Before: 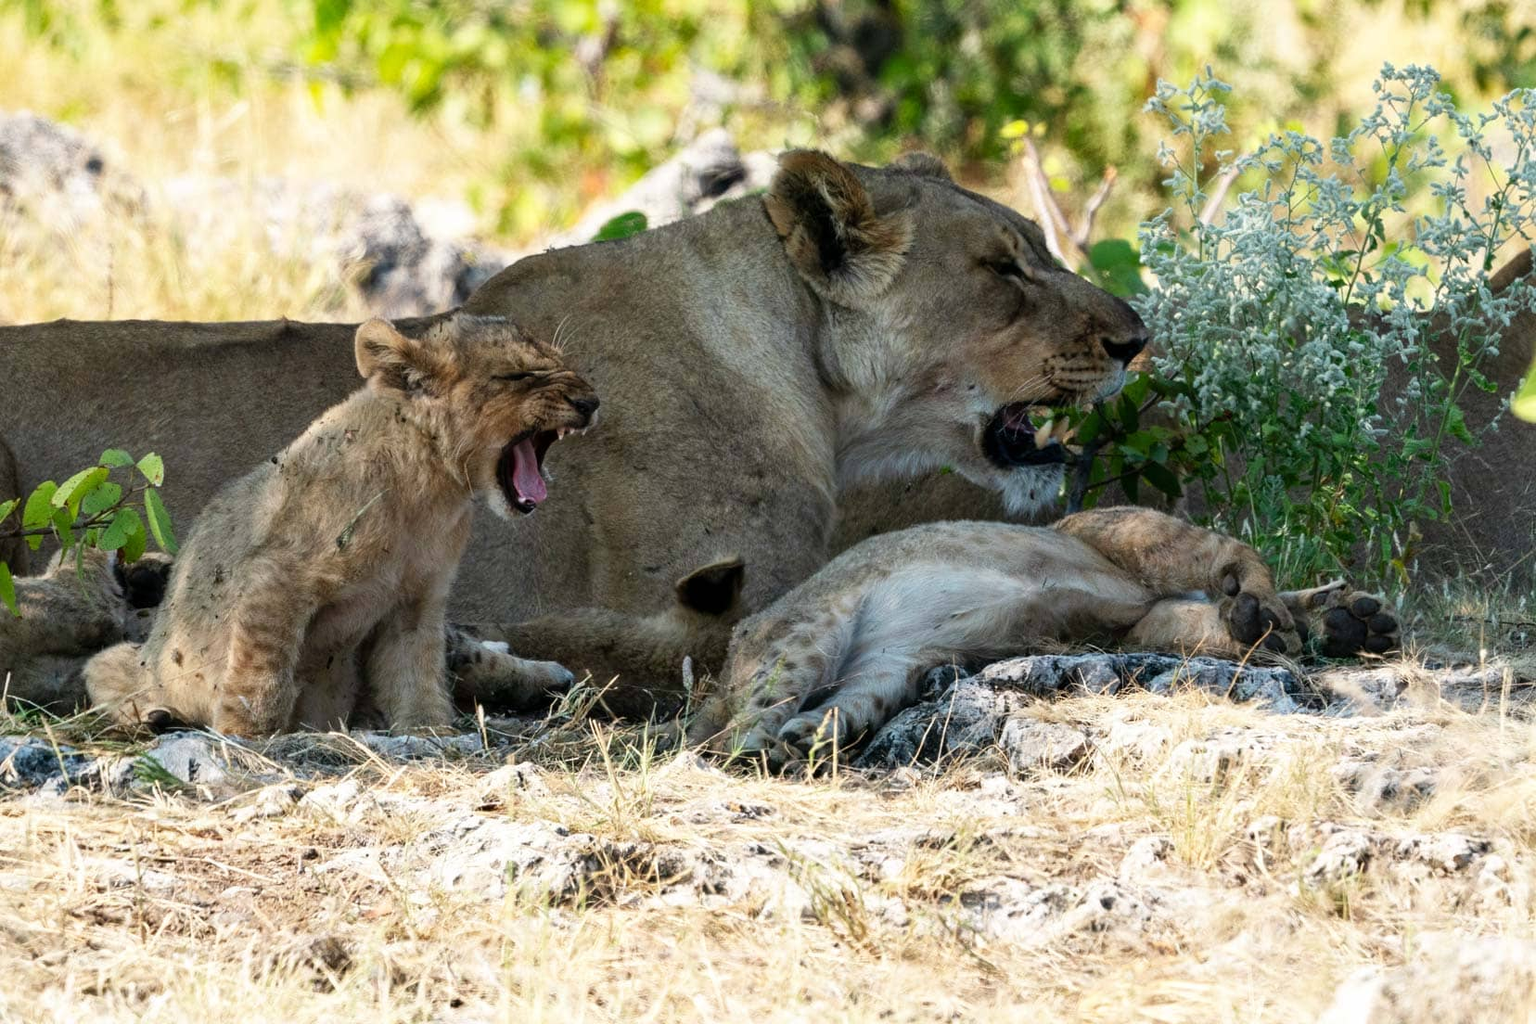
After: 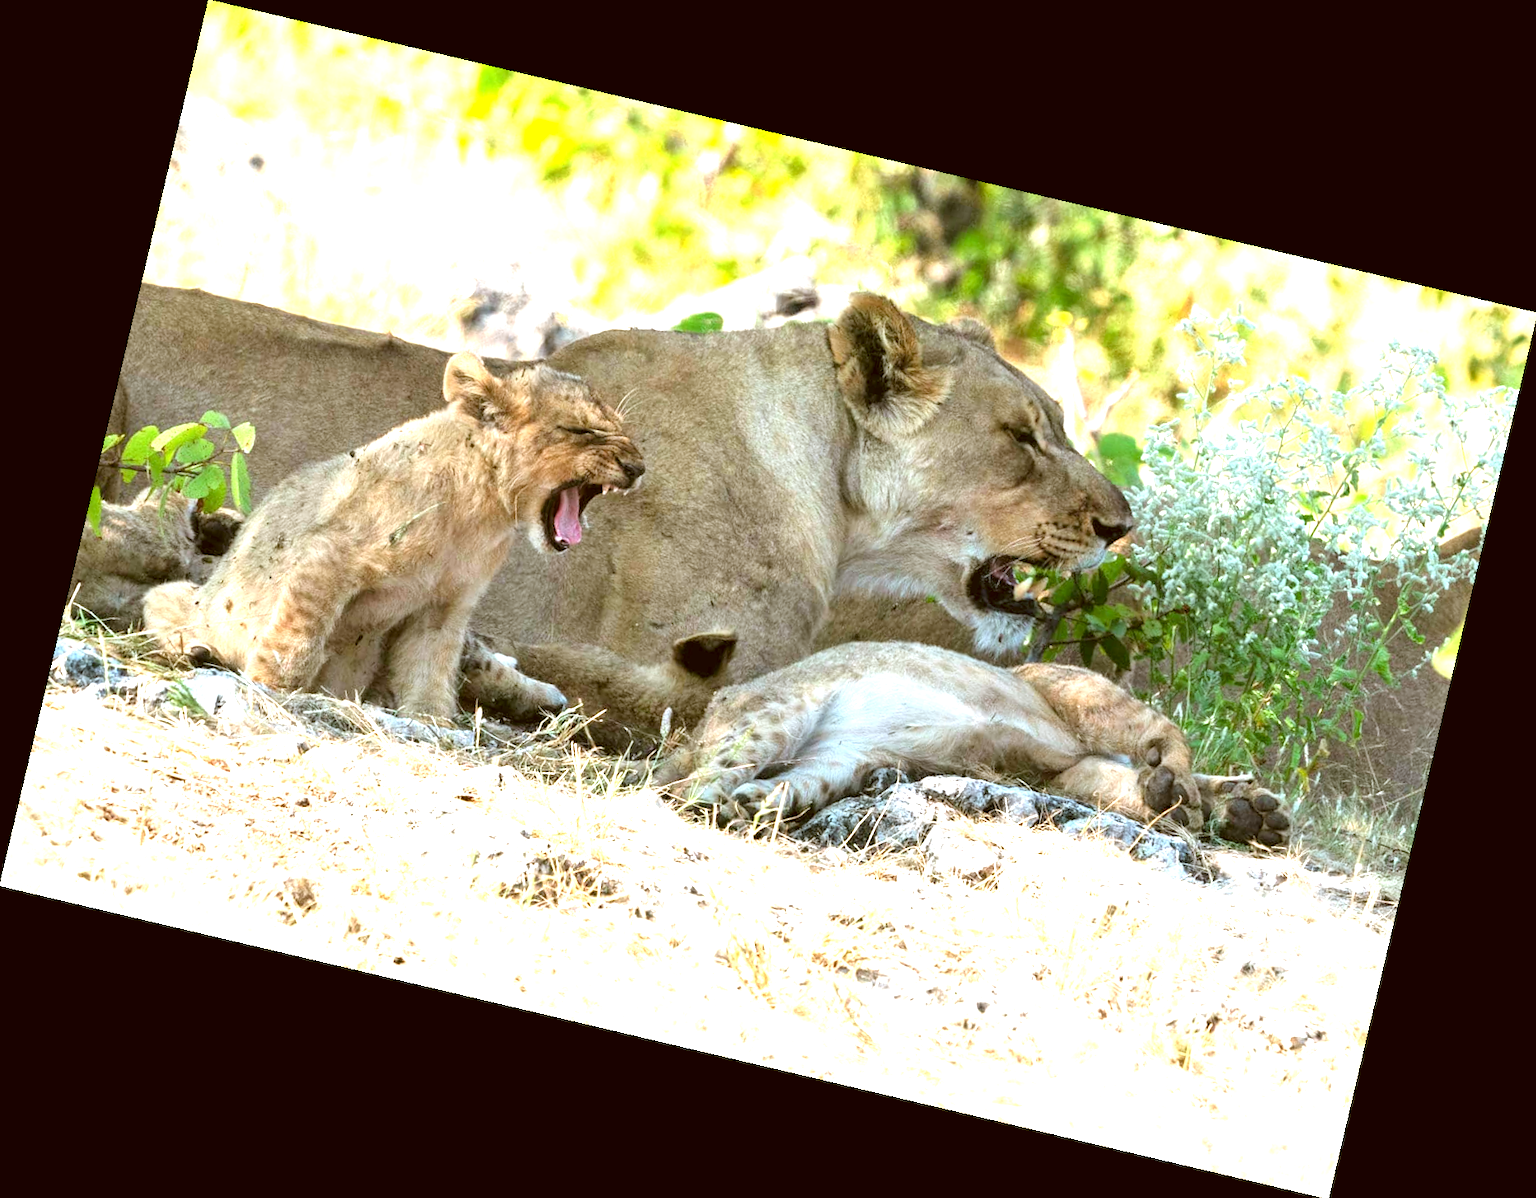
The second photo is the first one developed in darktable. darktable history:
contrast brightness saturation: brightness 0.15
exposure: black level correction 0, exposure 1.4 EV, compensate highlight preservation false
color correction: highlights a* -0.482, highlights b* 0.161, shadows a* 4.66, shadows b* 20.72
rotate and perspective: rotation 13.27°, automatic cropping off
